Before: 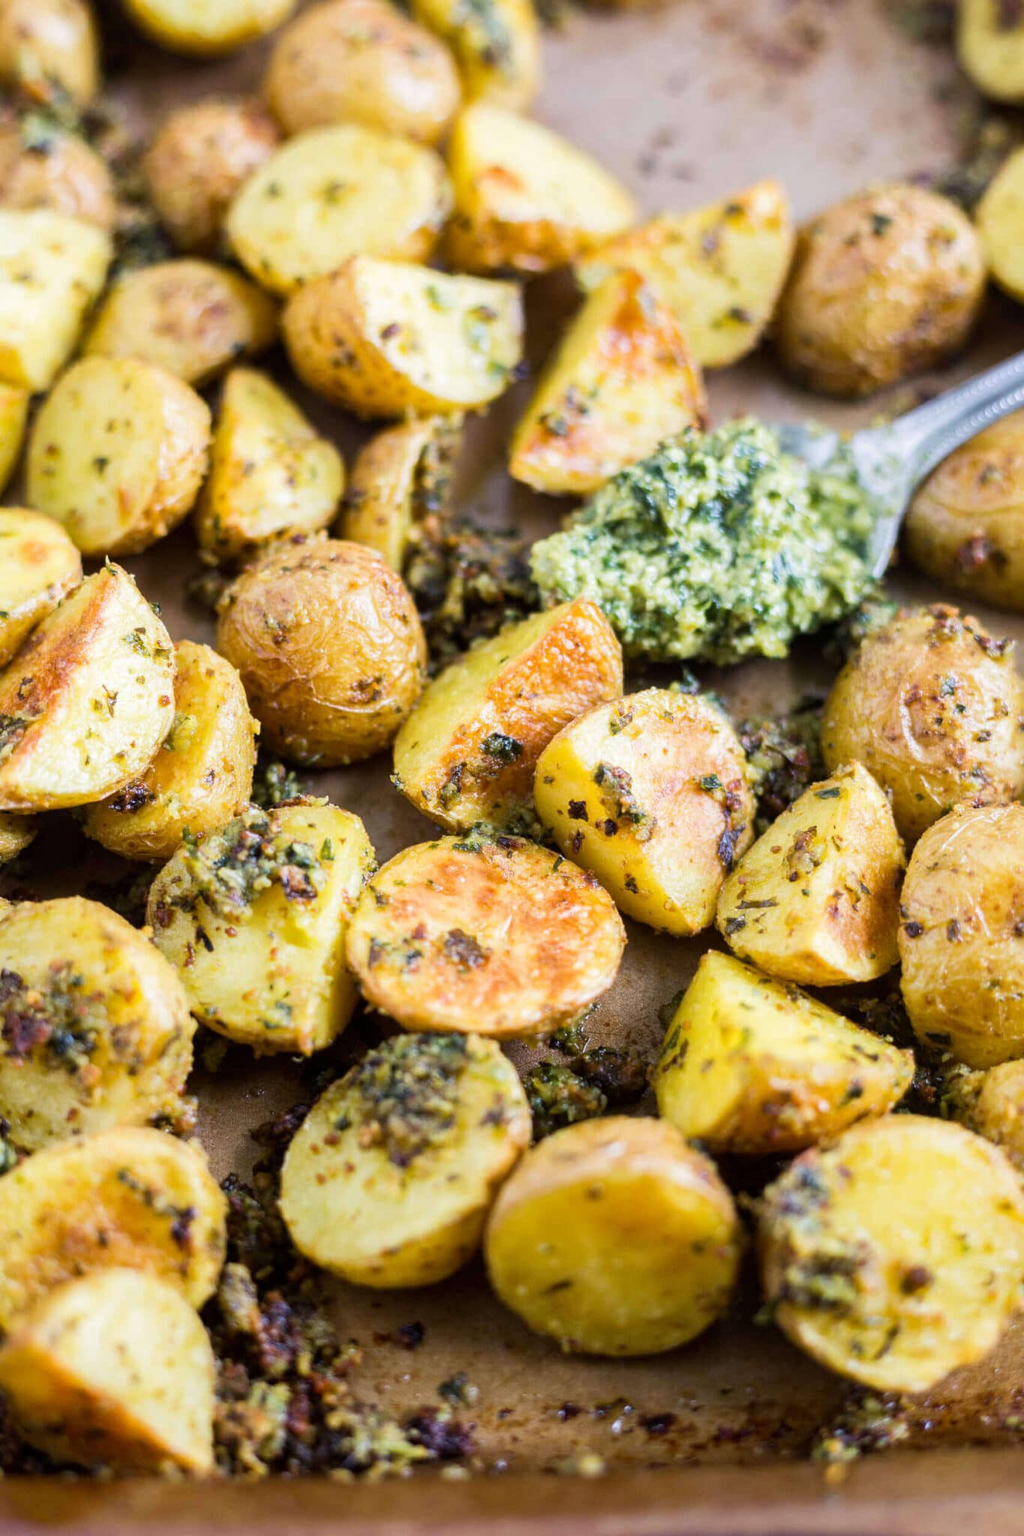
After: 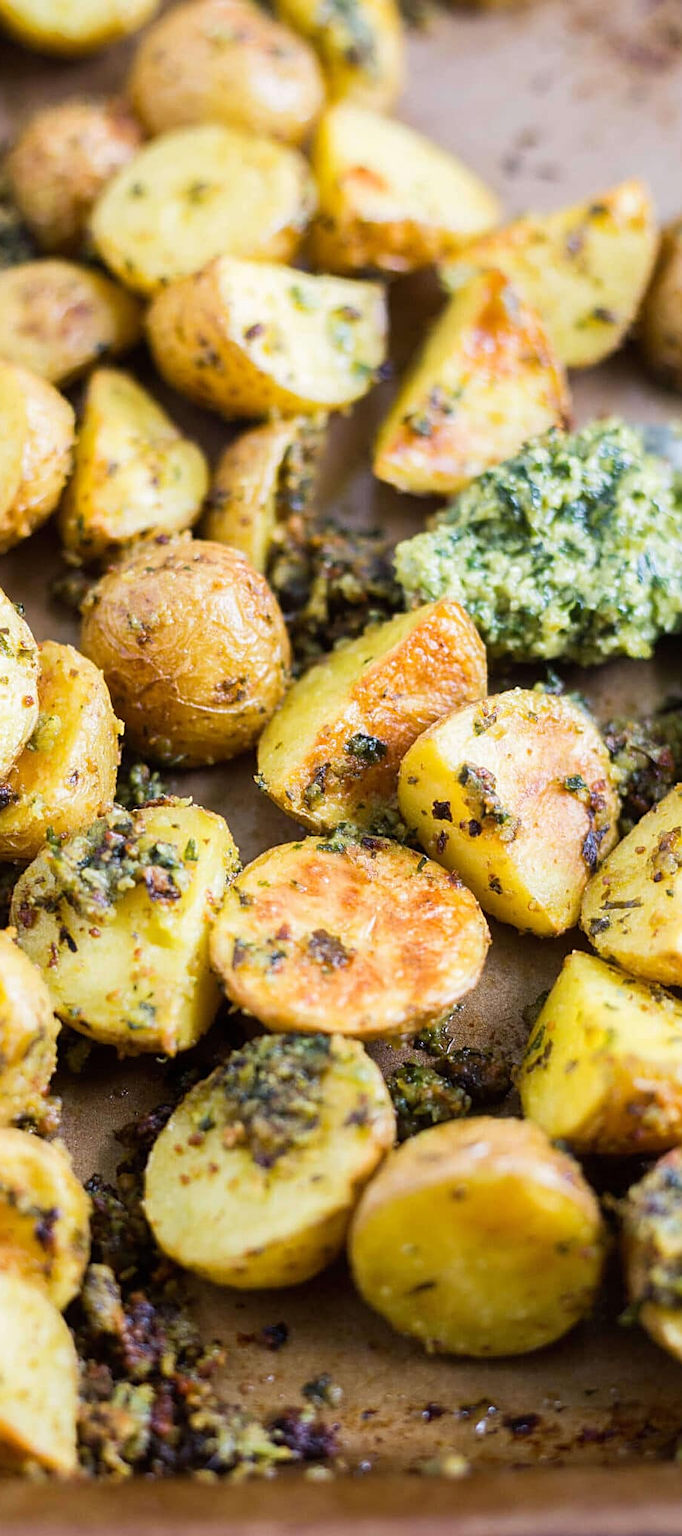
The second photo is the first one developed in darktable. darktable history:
crop and rotate: left 13.358%, right 19.993%
sharpen: on, module defaults
contrast equalizer: octaves 7, y [[0.5, 0.501, 0.525, 0.597, 0.58, 0.514], [0.5 ×6], [0.5 ×6], [0 ×6], [0 ×6]], mix -0.21
